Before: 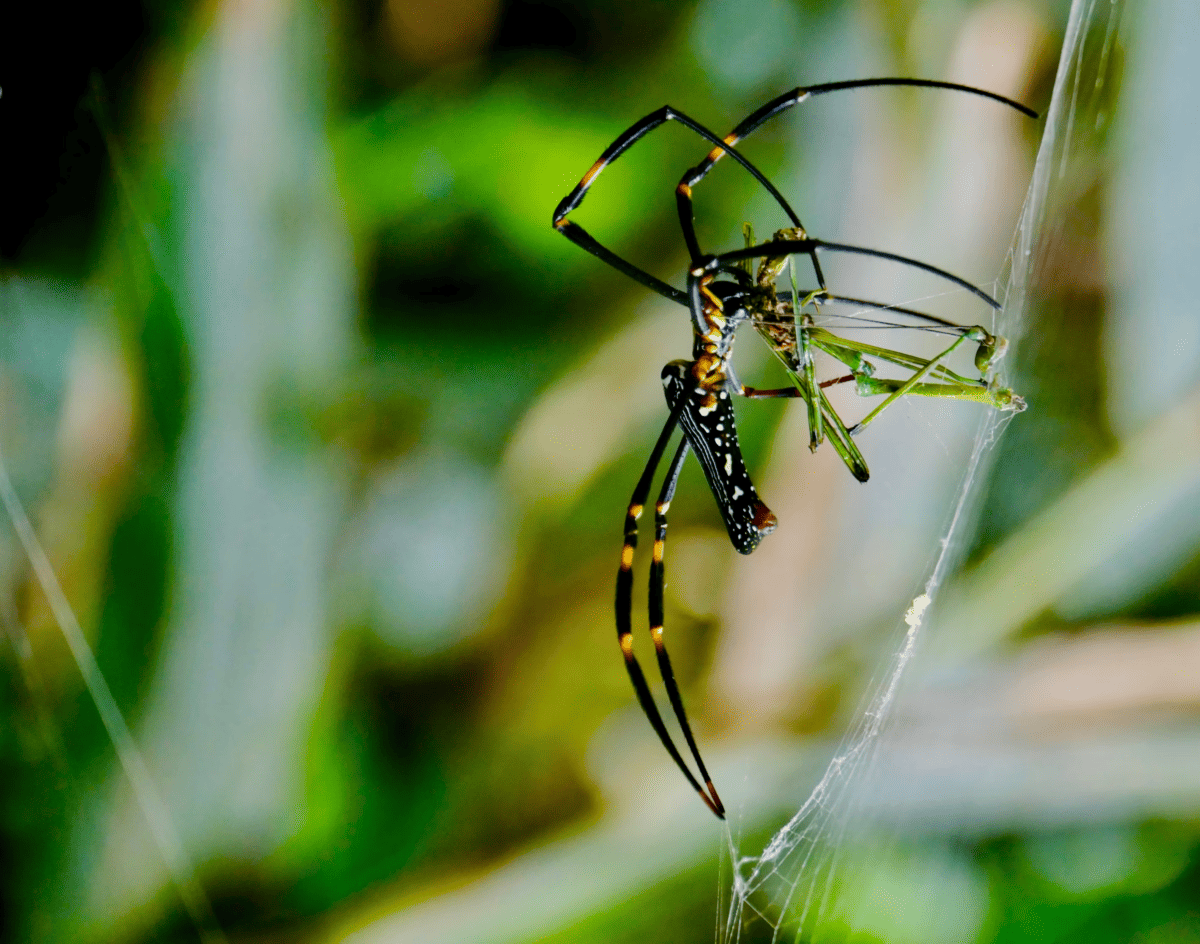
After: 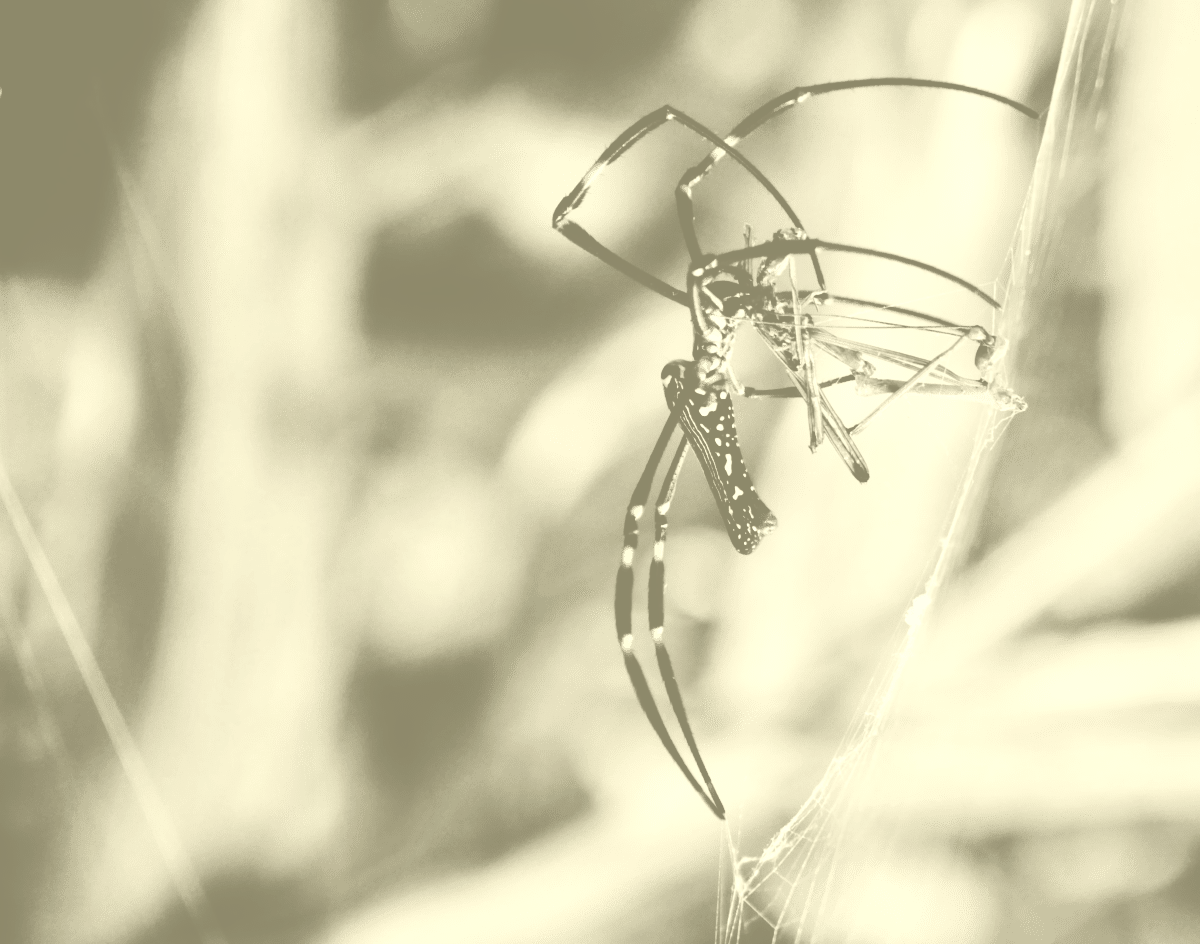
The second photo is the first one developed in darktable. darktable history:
contrast brightness saturation: contrast 0.1, brightness -0.26, saturation 0.14
base curve: curves: ch0 [(0, 0) (0.028, 0.03) (0.121, 0.232) (0.46, 0.748) (0.859, 0.968) (1, 1)]
colorize: hue 43.2°, saturation 40%, version 1
